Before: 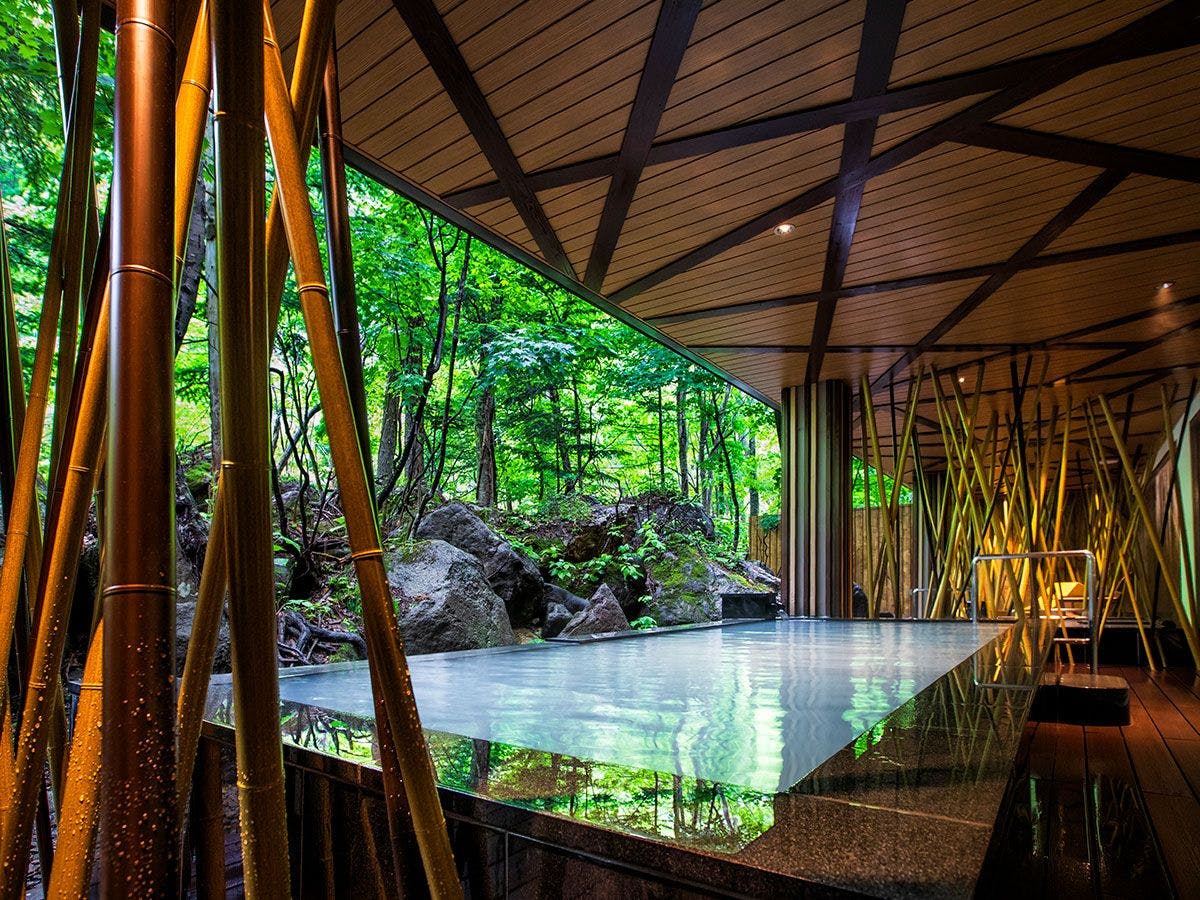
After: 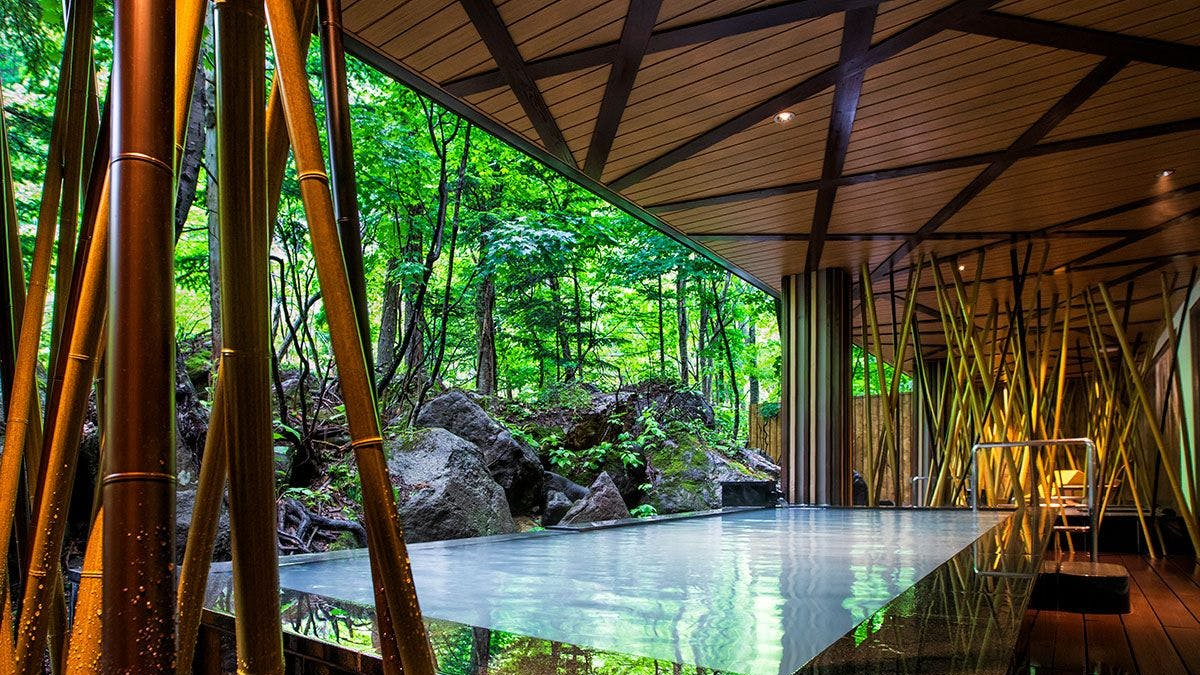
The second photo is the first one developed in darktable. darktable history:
white balance: emerald 1
crop and rotate: top 12.5%, bottom 12.5%
